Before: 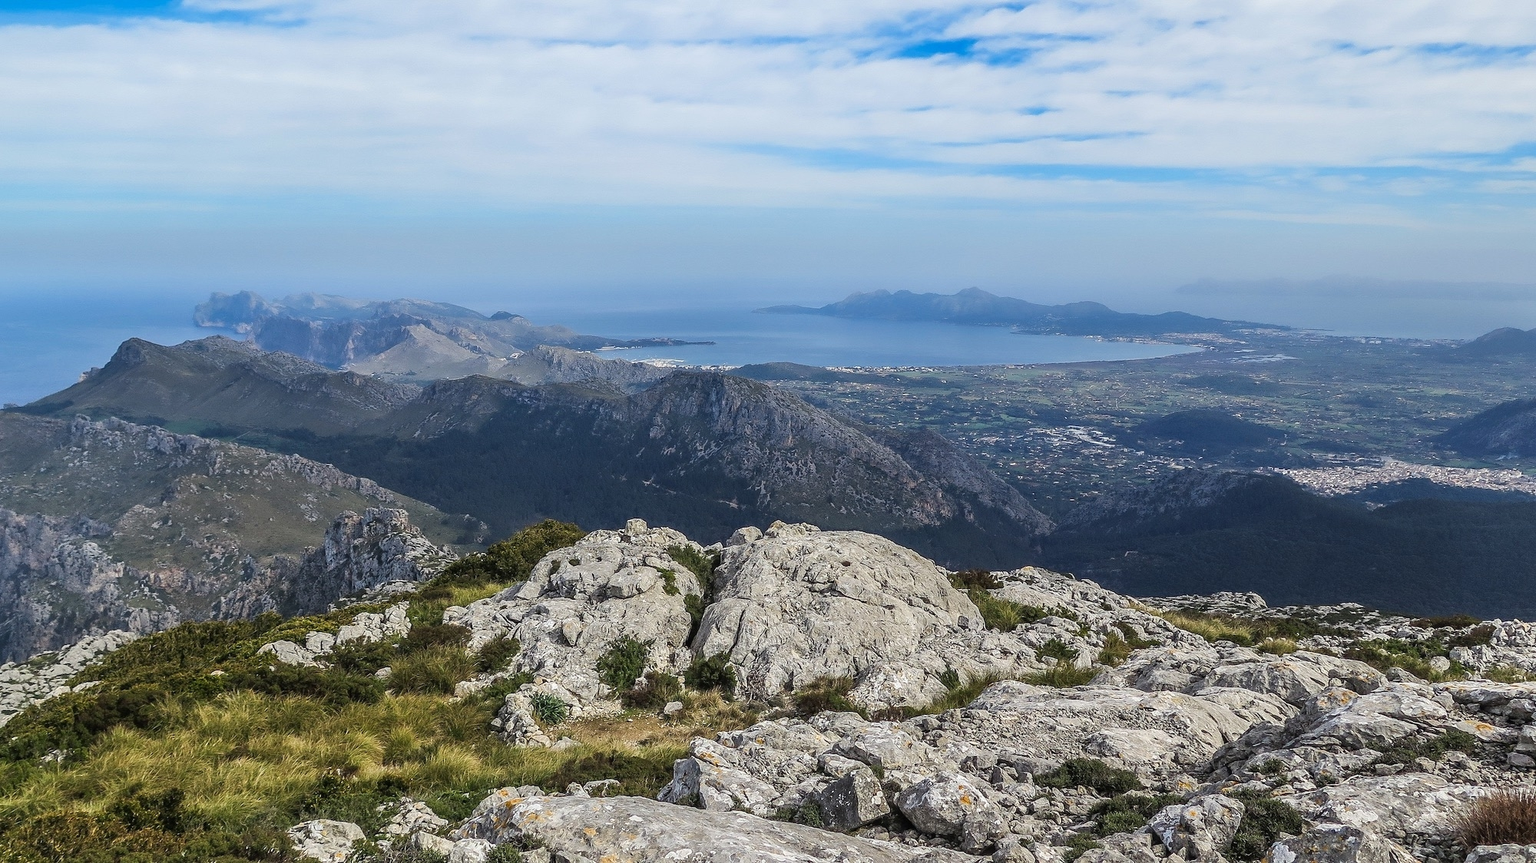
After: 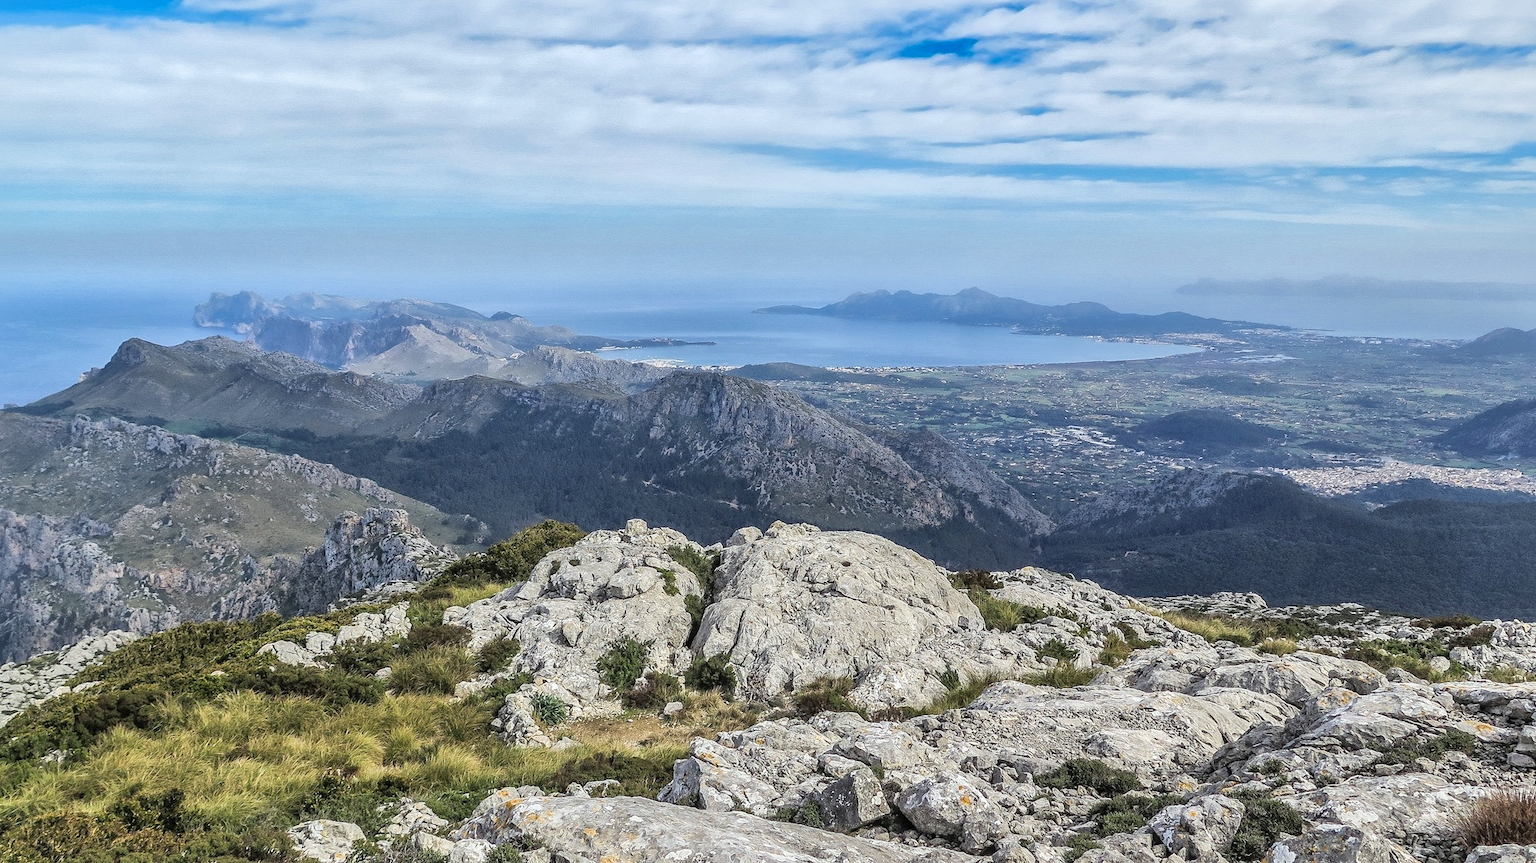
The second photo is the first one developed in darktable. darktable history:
shadows and highlights: soften with gaussian
white balance: red 0.986, blue 1.01
global tonemap: drago (1, 100), detail 1
